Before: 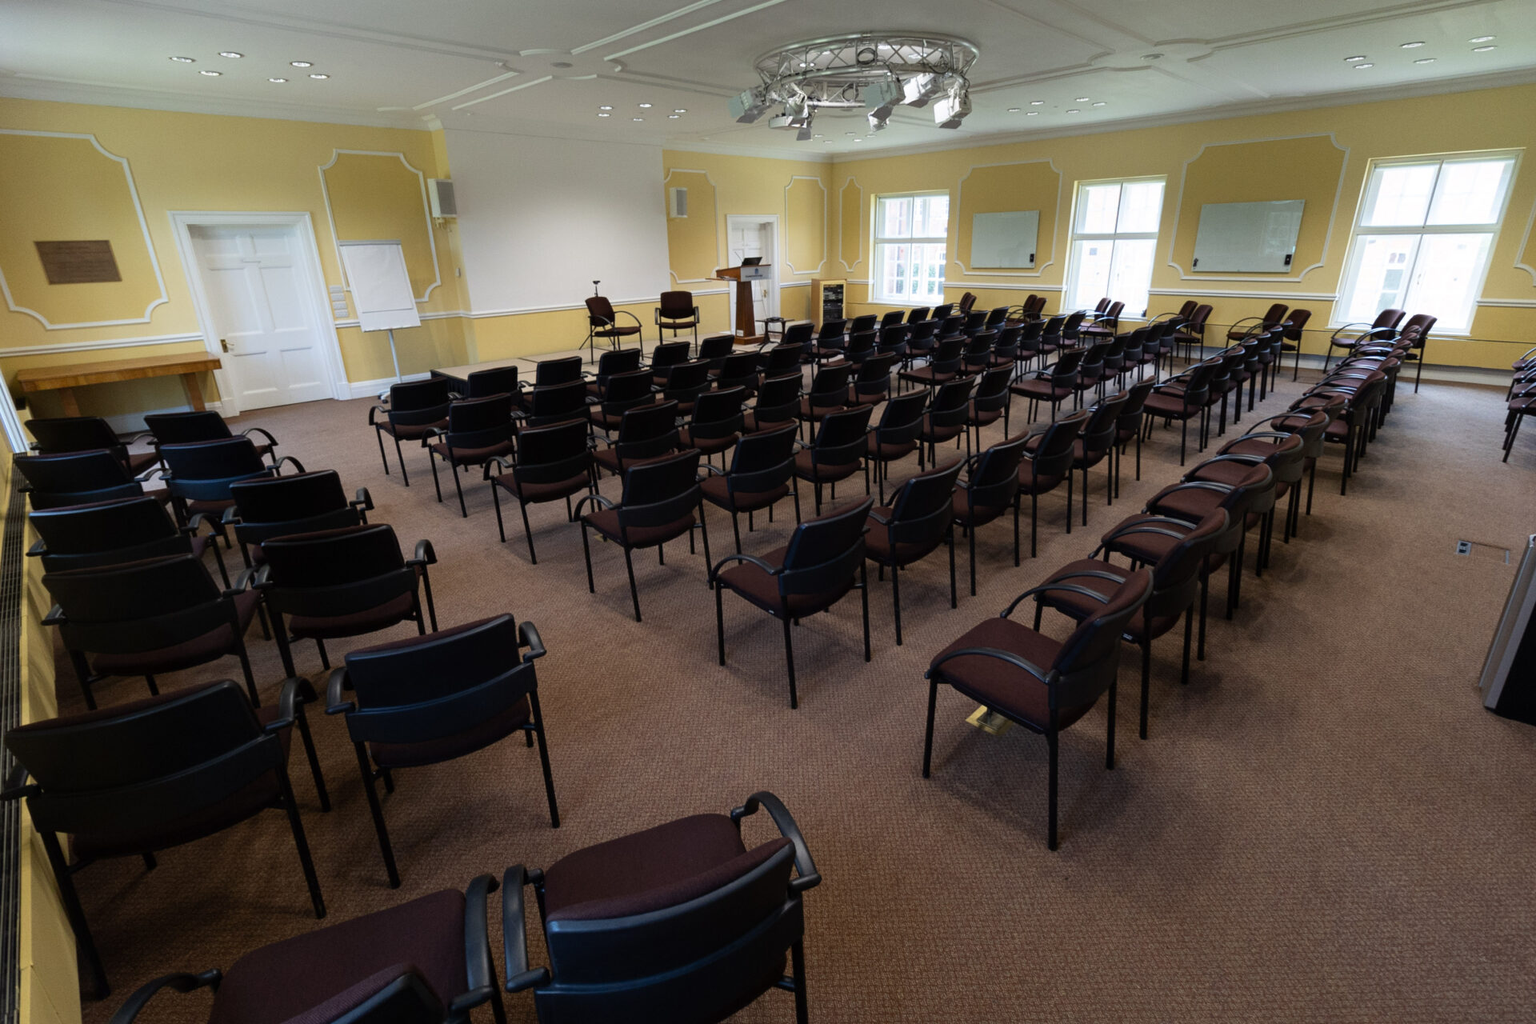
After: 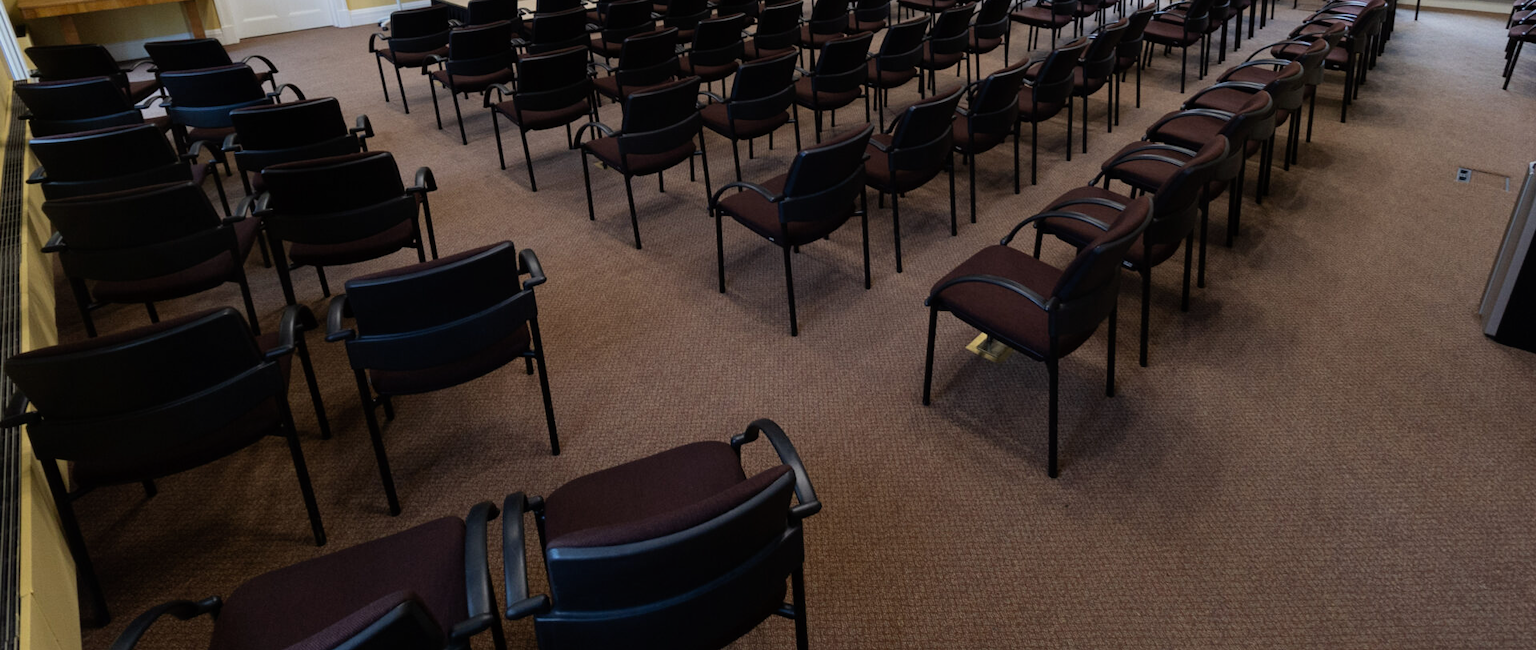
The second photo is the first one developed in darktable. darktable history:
crop and rotate: top 36.435%
filmic rgb: black relative exposure -14.19 EV, white relative exposure 3.39 EV, hardness 7.89, preserve chrominance max RGB
